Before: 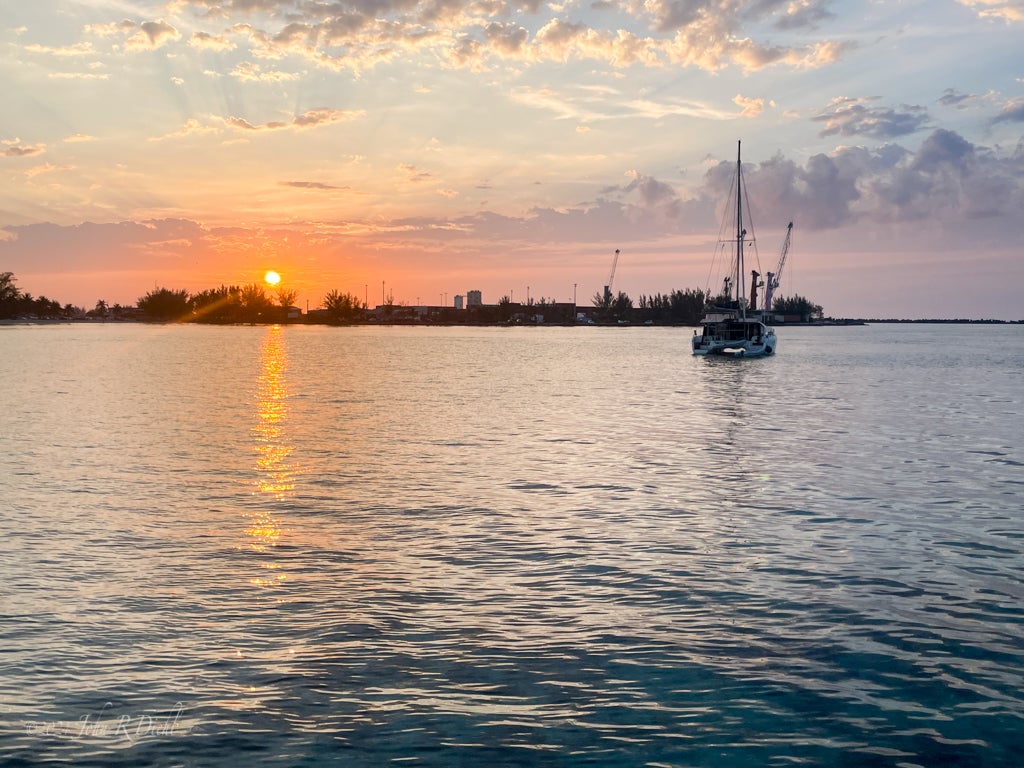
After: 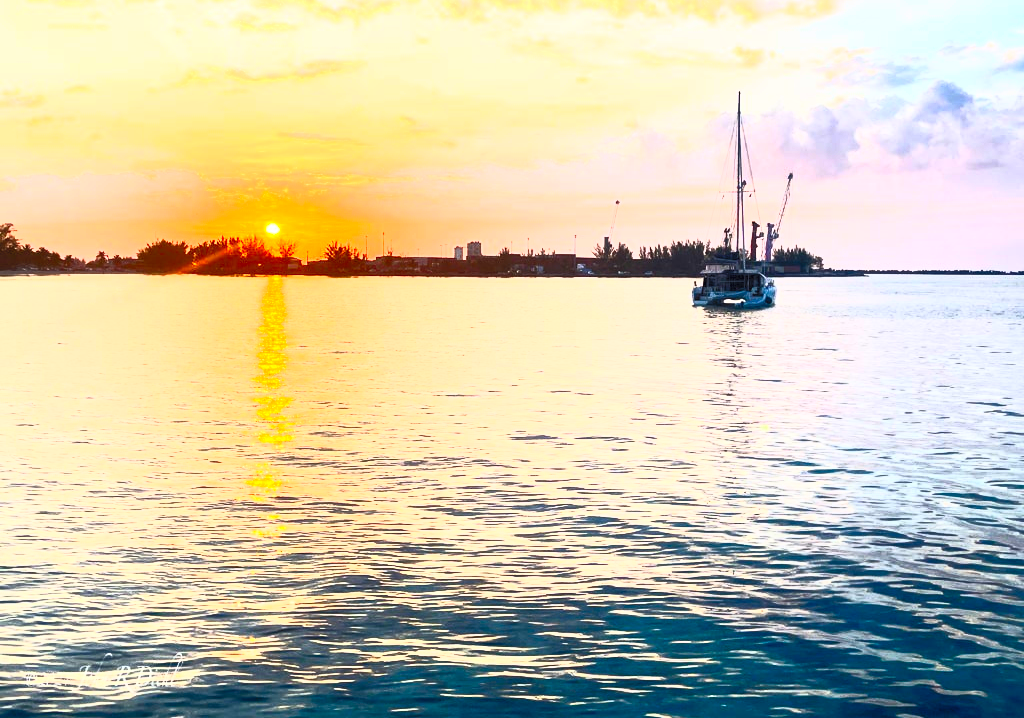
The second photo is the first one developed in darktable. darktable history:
crop and rotate: top 6.42%
local contrast: mode bilateral grid, contrast 28, coarseness 15, detail 115%, midtone range 0.2
contrast brightness saturation: contrast 0.983, brightness 0.982, saturation 0.993
